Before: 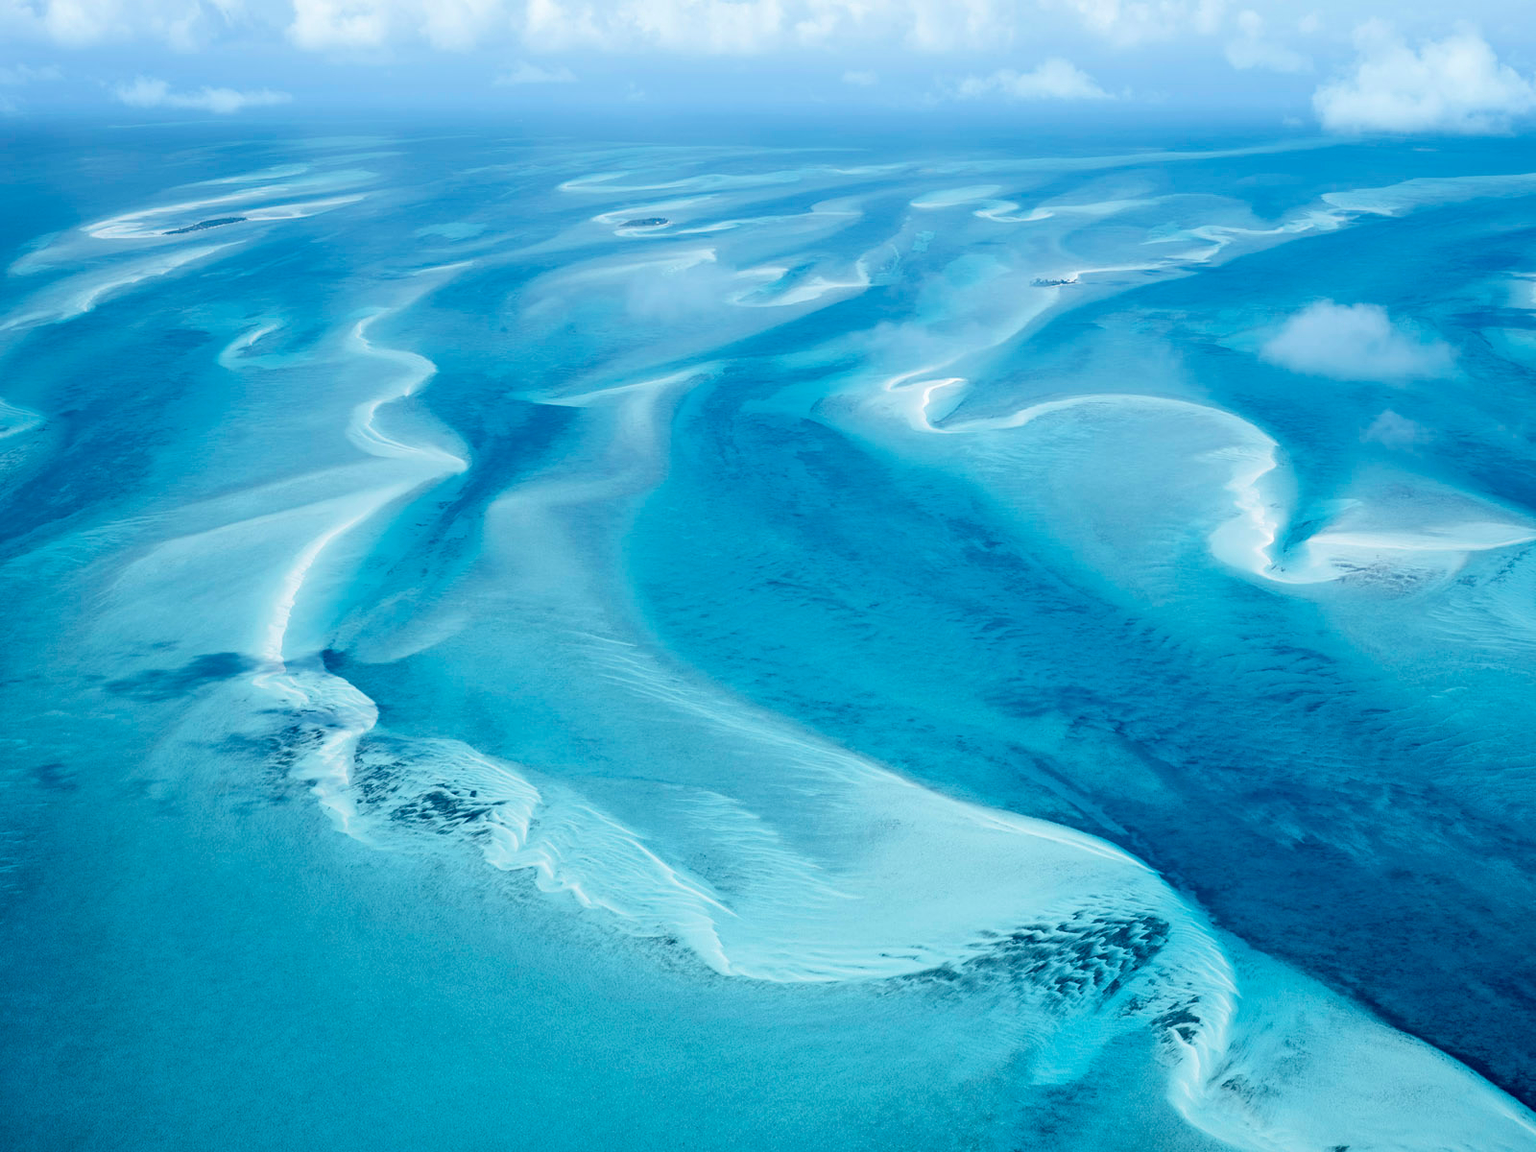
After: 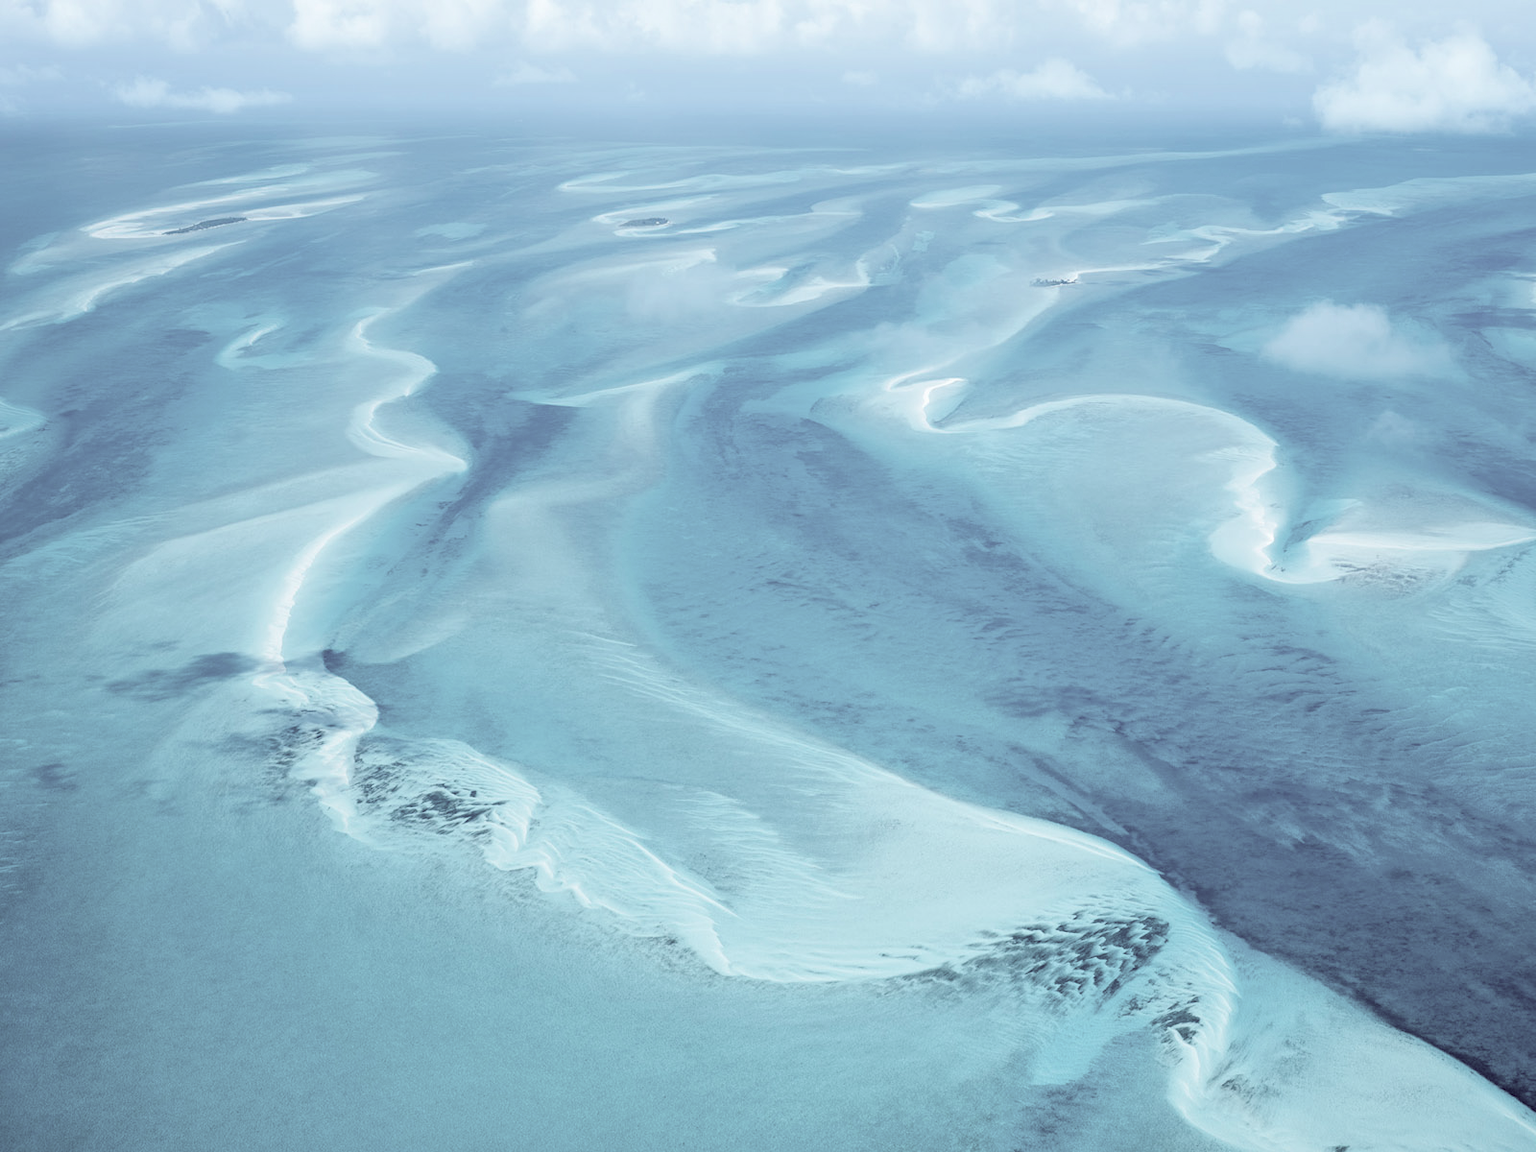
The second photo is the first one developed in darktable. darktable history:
contrast brightness saturation: brightness 0.186, saturation -0.482
